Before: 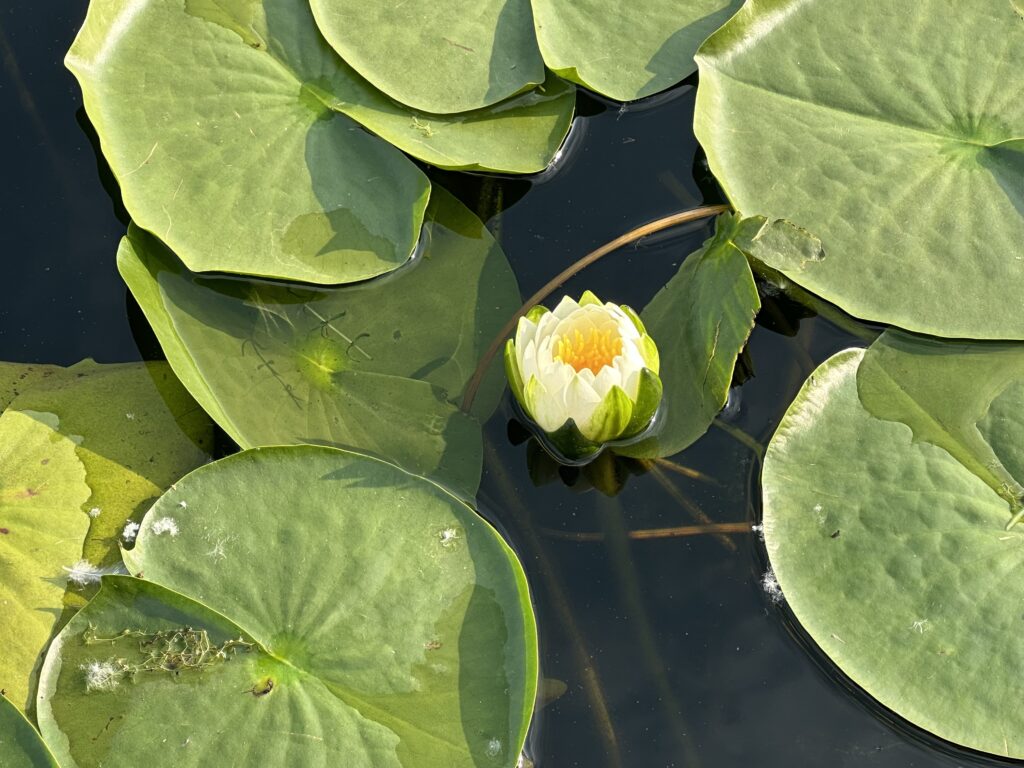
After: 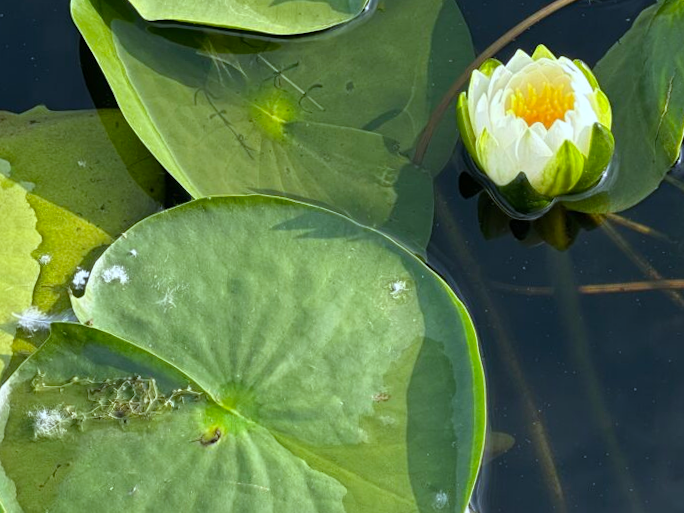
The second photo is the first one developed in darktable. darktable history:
white balance: red 0.926, green 1.003, blue 1.133
crop and rotate: angle -0.82°, left 3.85%, top 31.828%, right 27.992%
